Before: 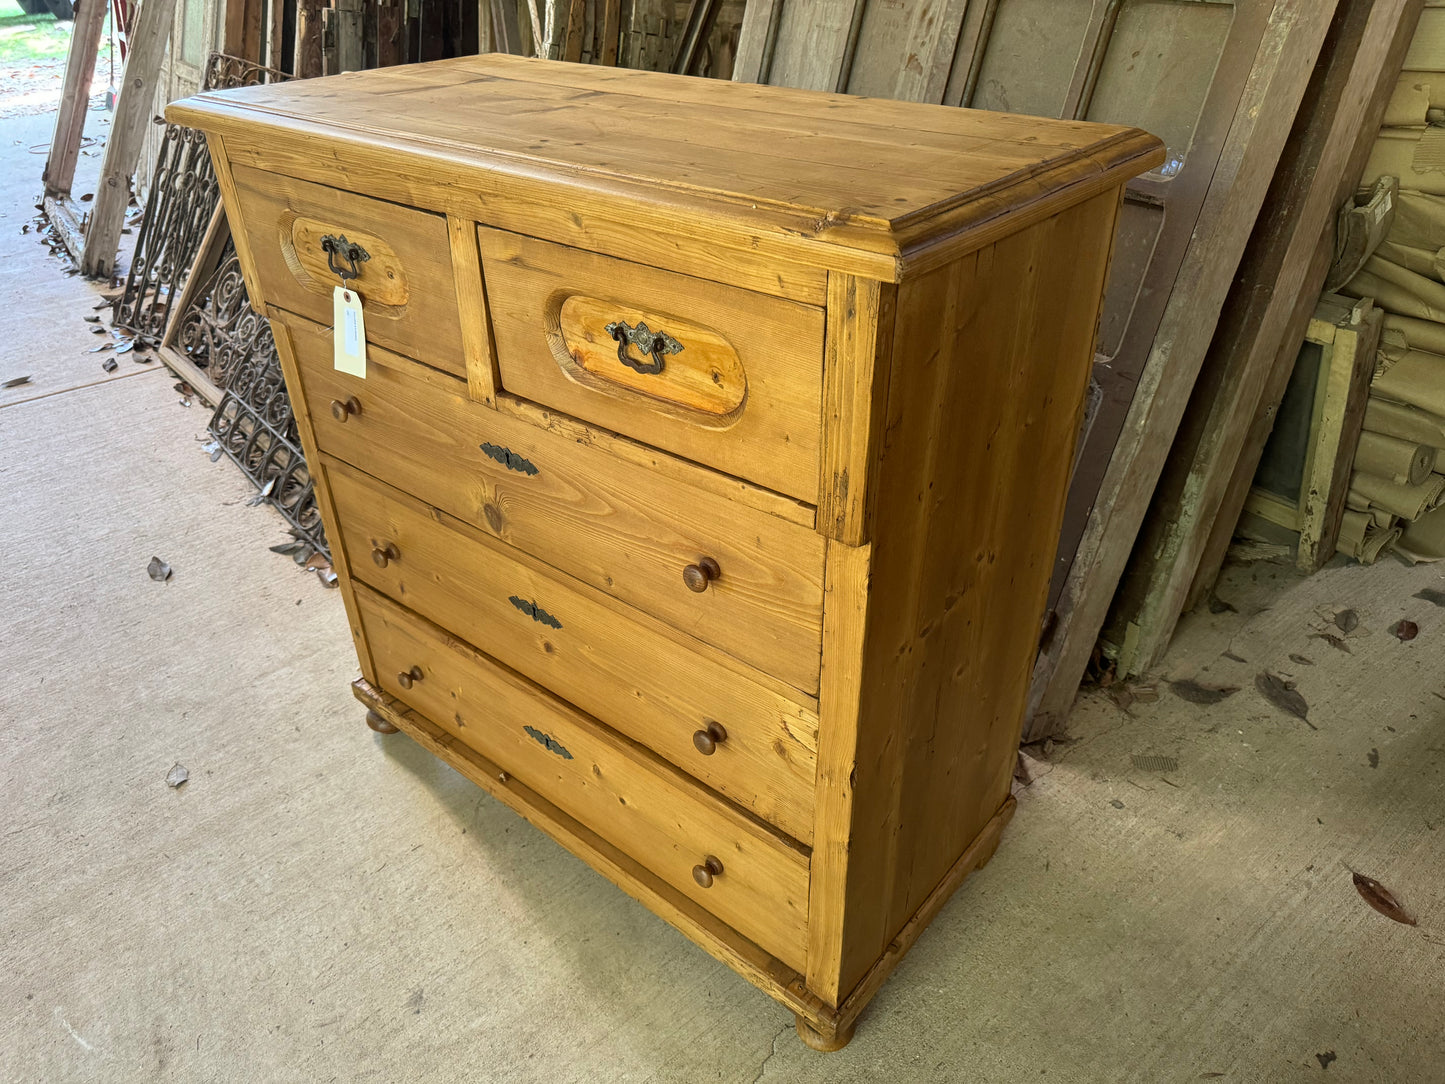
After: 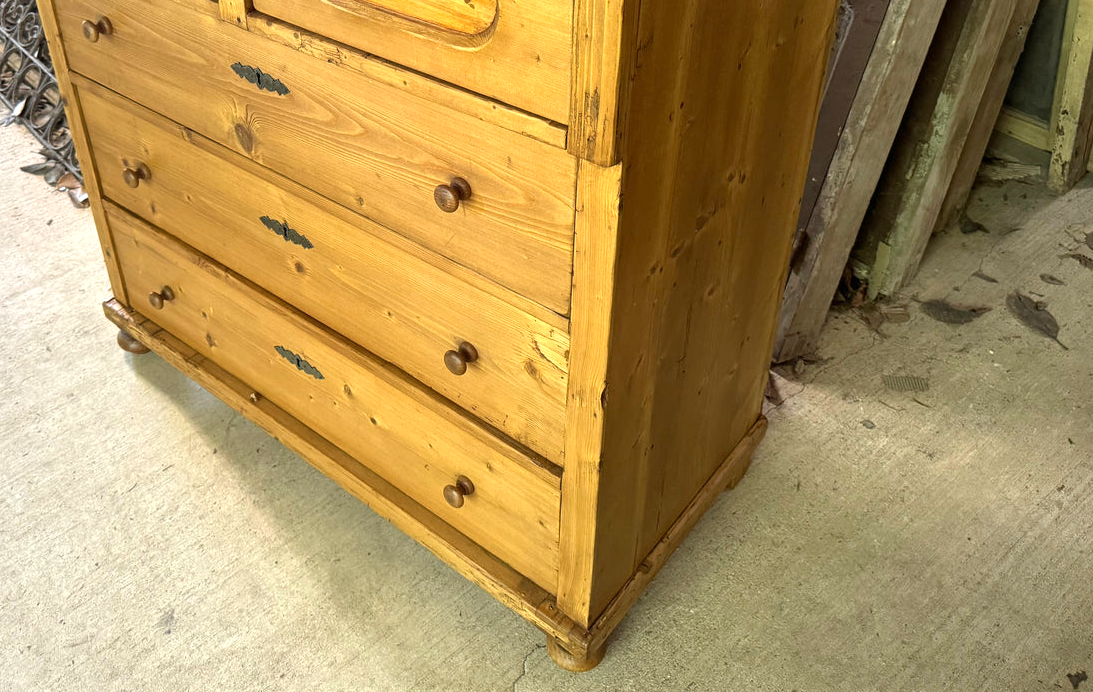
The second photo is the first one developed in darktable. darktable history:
exposure: exposure 0.6 EV, compensate highlight preservation false
crop and rotate: left 17.299%, top 35.115%, right 7.015%, bottom 1.024%
